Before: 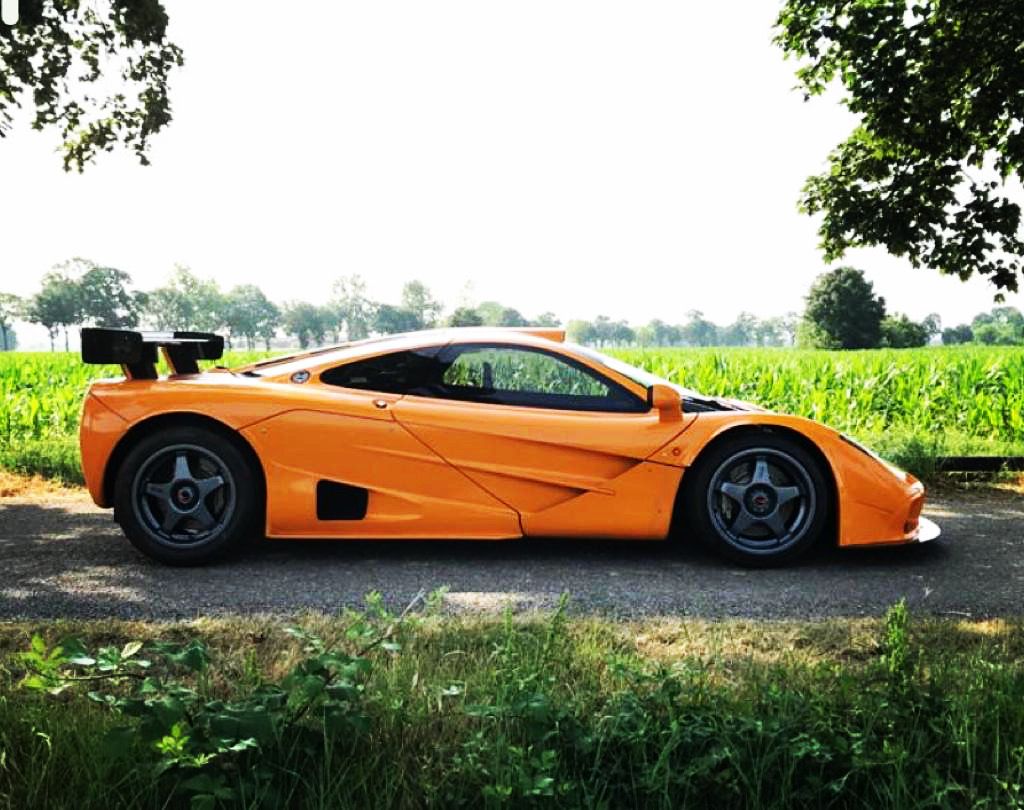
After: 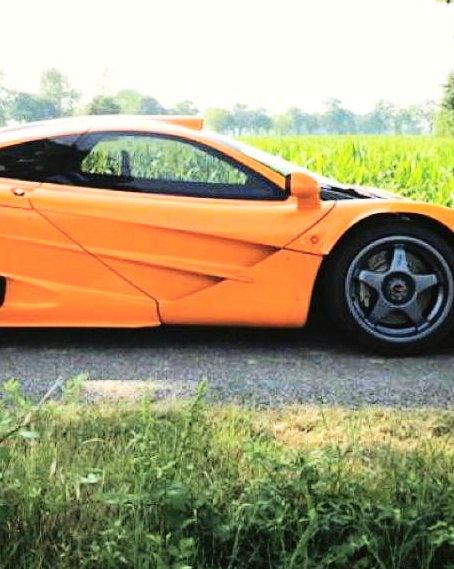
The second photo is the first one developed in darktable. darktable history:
contrast brightness saturation: brightness 0.15
crop: left 35.432%, top 26.233%, right 20.145%, bottom 3.432%
tone curve: curves: ch0 [(0, 0.01) (0.052, 0.045) (0.136, 0.133) (0.29, 0.332) (0.453, 0.531) (0.676, 0.751) (0.89, 0.919) (1, 1)]; ch1 [(0, 0) (0.094, 0.081) (0.285, 0.299) (0.385, 0.403) (0.446, 0.443) (0.502, 0.5) (0.544, 0.552) (0.589, 0.612) (0.722, 0.728) (1, 1)]; ch2 [(0, 0) (0.257, 0.217) (0.43, 0.421) (0.498, 0.507) (0.531, 0.544) (0.56, 0.579) (0.625, 0.642) (1, 1)], color space Lab, independent channels, preserve colors none
